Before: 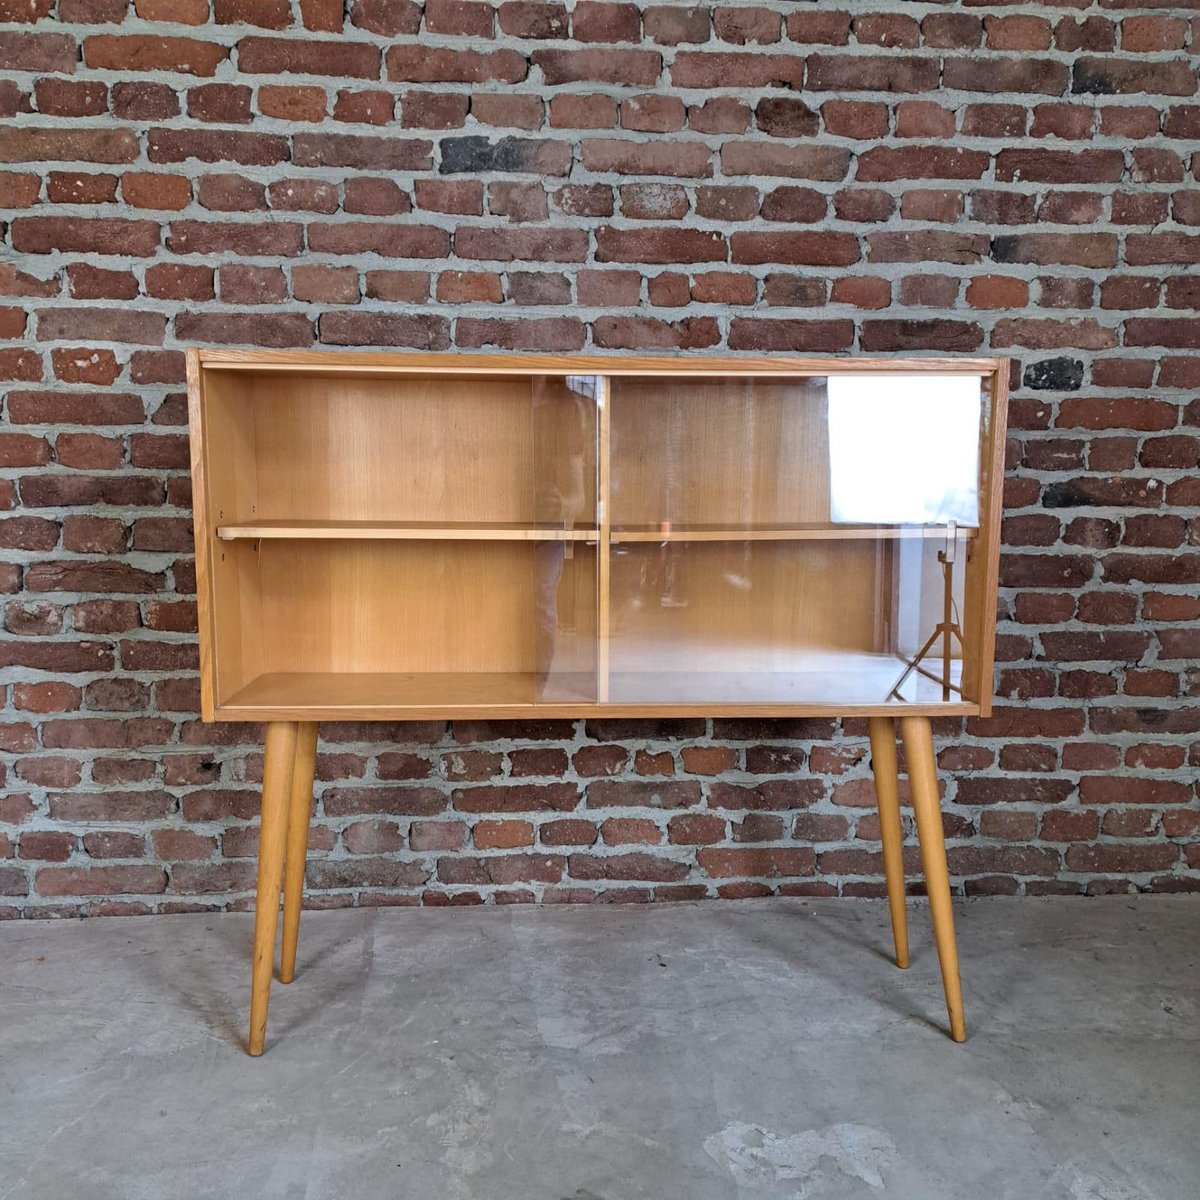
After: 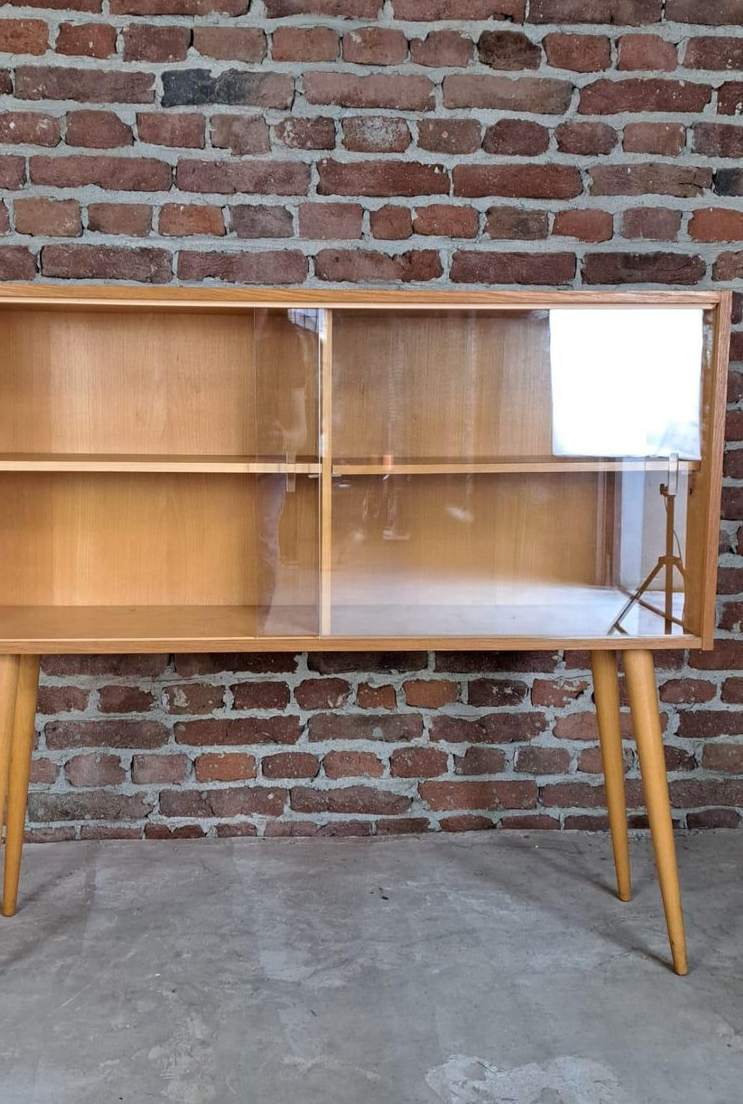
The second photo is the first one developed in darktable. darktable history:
crop and rotate: left 23.206%, top 5.622%, right 14.853%, bottom 2.317%
